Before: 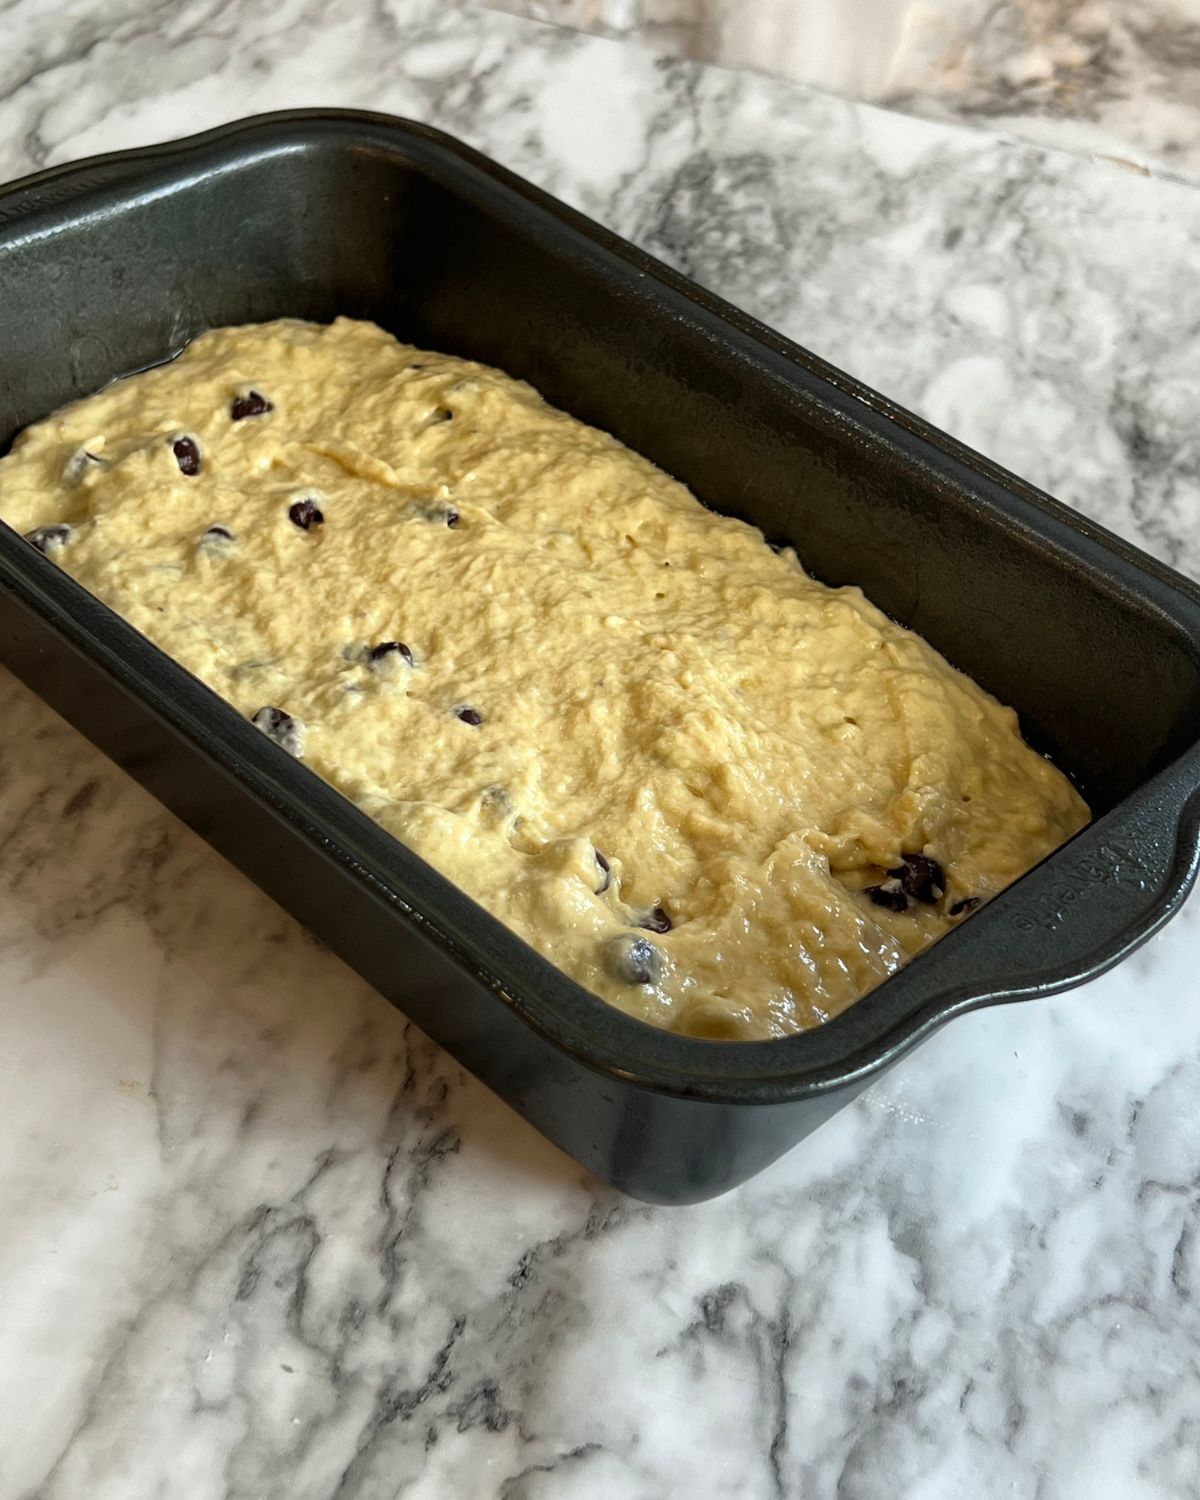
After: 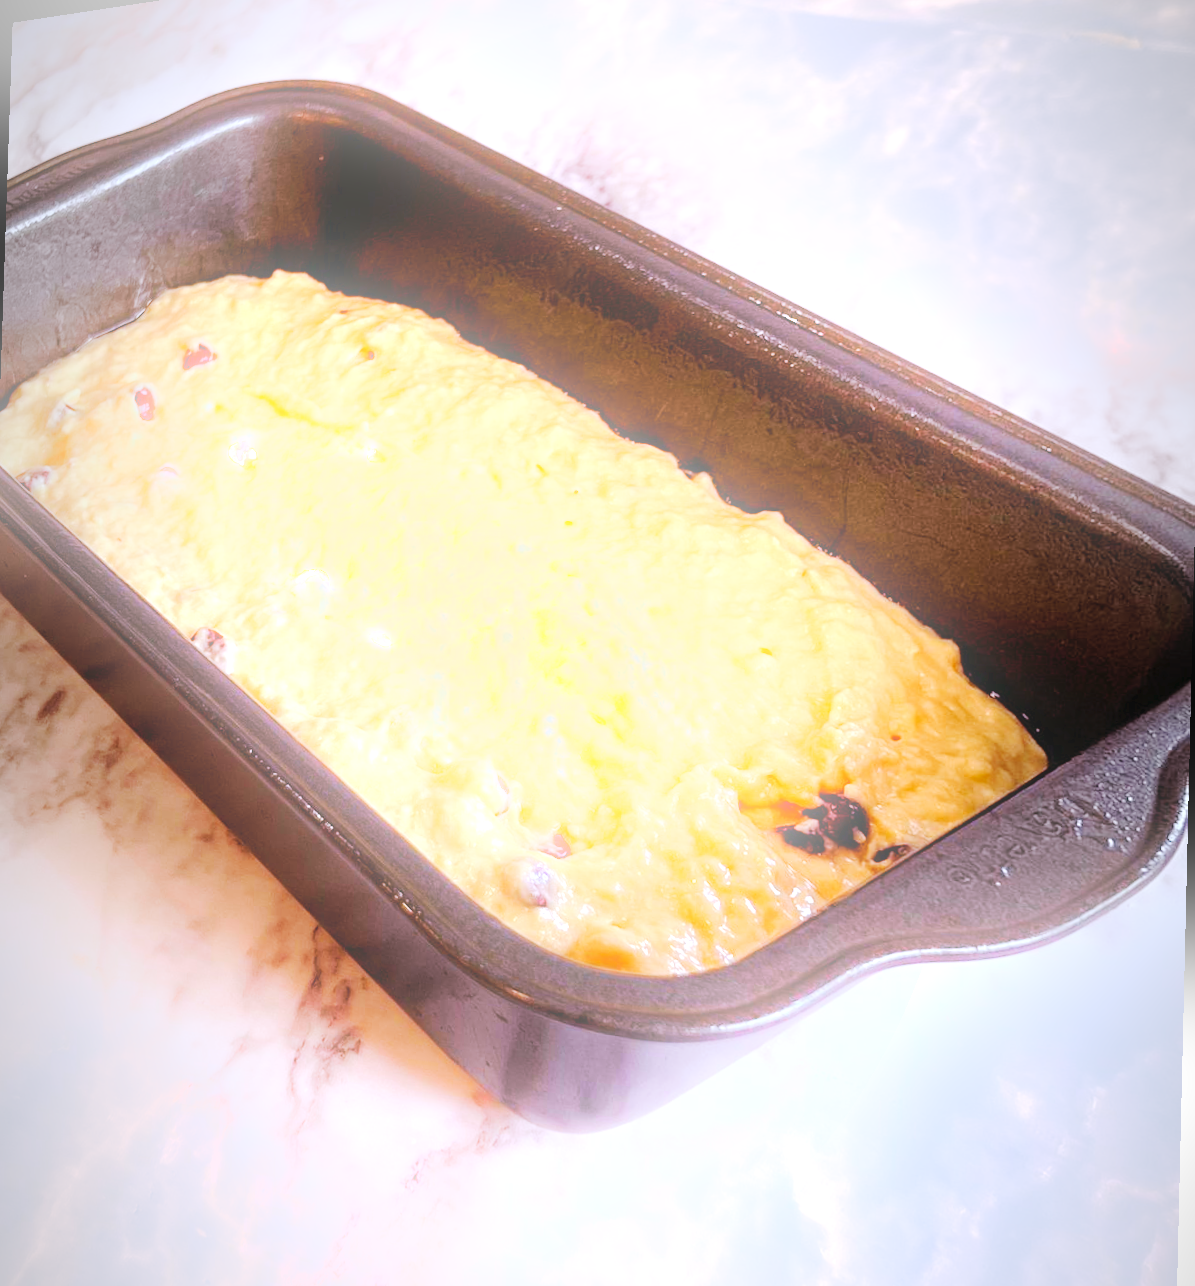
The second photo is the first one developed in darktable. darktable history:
rgb levels: mode RGB, independent channels, levels [[0, 0.474, 1], [0, 0.5, 1], [0, 0.5, 1]]
exposure: black level correction 0.001, exposure 1.05 EV, compensate exposure bias true, compensate highlight preservation false
bloom: on, module defaults
tone curve: curves: ch0 [(0, 0) (0.003, 0.014) (0.011, 0.017) (0.025, 0.023) (0.044, 0.035) (0.069, 0.04) (0.1, 0.062) (0.136, 0.099) (0.177, 0.152) (0.224, 0.214) (0.277, 0.291) (0.335, 0.383) (0.399, 0.487) (0.468, 0.581) (0.543, 0.662) (0.623, 0.738) (0.709, 0.802) (0.801, 0.871) (0.898, 0.936) (1, 1)], preserve colors none
rotate and perspective: rotation 1.69°, lens shift (vertical) -0.023, lens shift (horizontal) -0.291, crop left 0.025, crop right 0.988, crop top 0.092, crop bottom 0.842
white balance: red 1.042, blue 1.17
vignetting: fall-off start 97%, fall-off radius 100%, width/height ratio 0.609, unbound false
